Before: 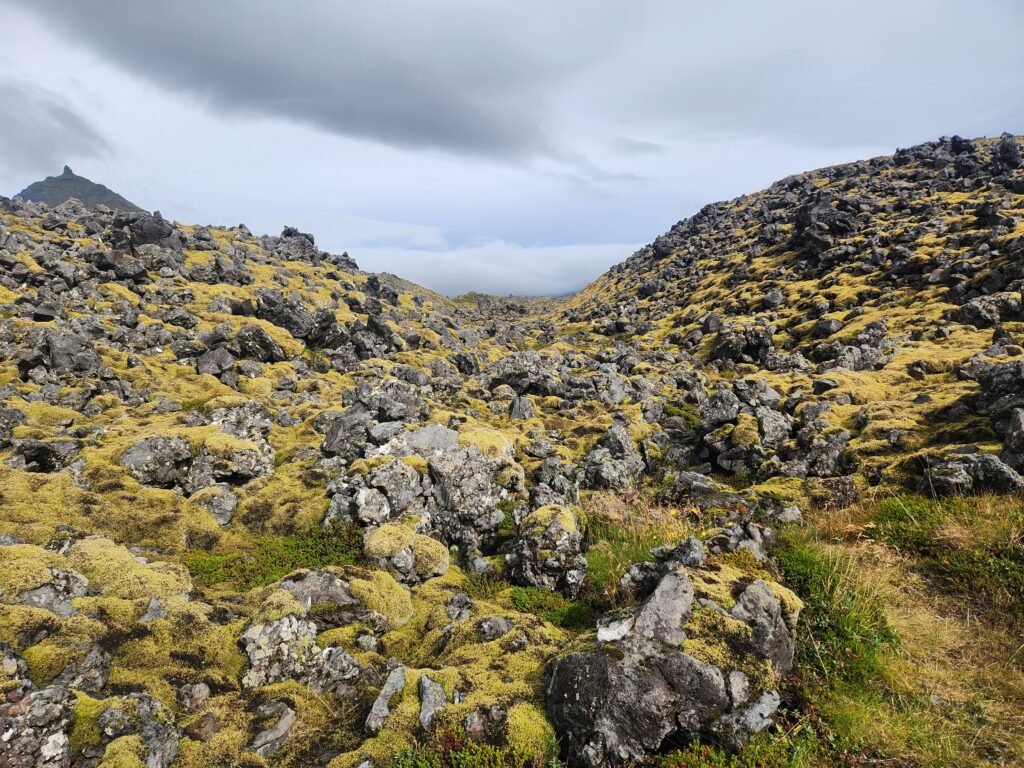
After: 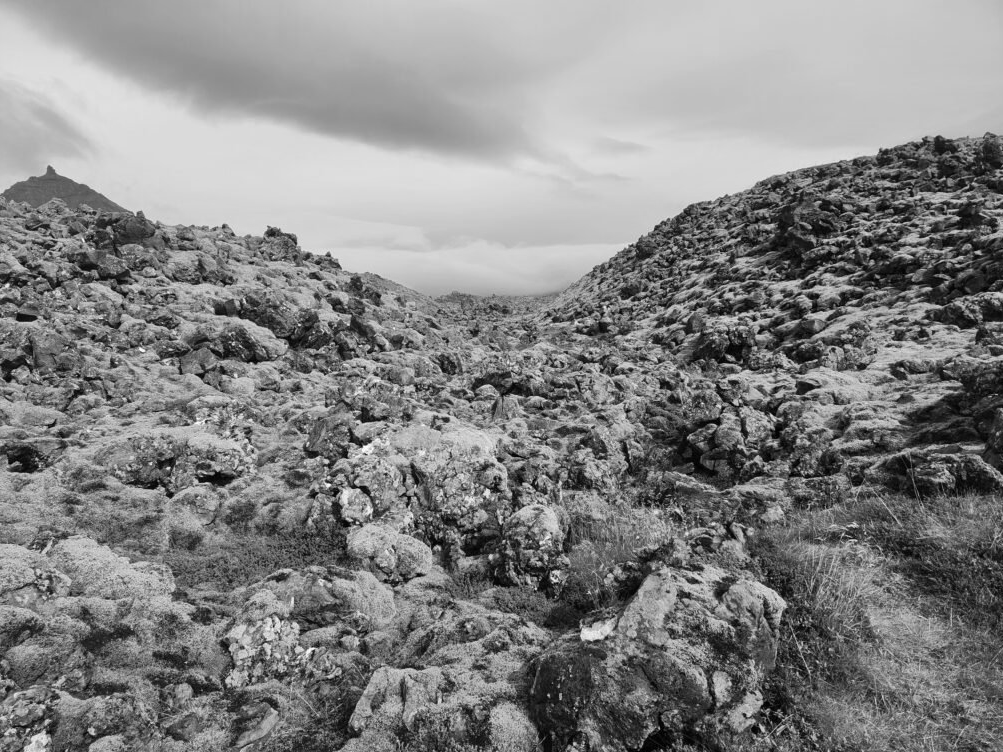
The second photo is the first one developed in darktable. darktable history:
crop: left 1.743%, right 0.268%, bottom 2.011%
monochrome: a -6.99, b 35.61, size 1.4
